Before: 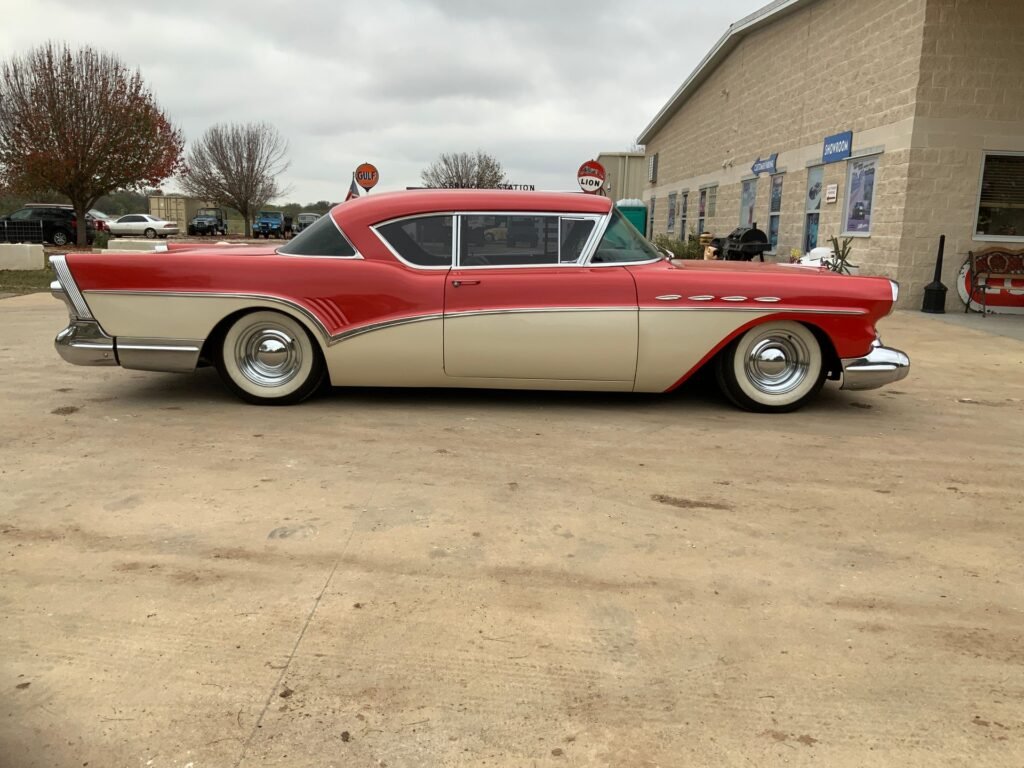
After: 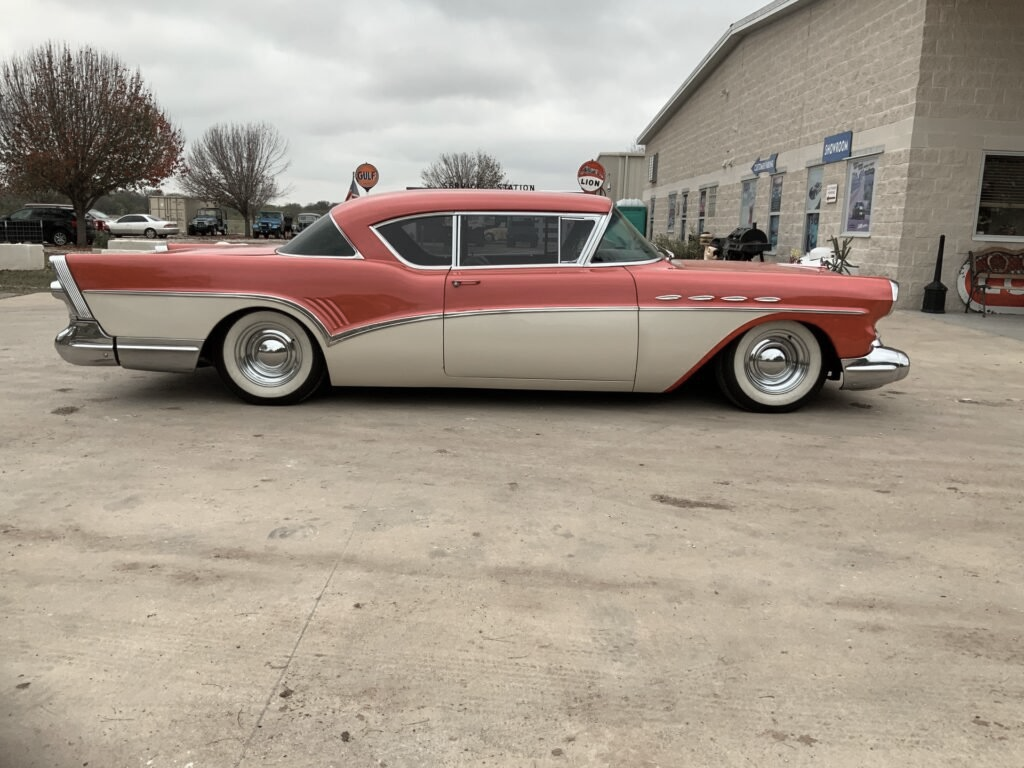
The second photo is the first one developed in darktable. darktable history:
color zones: curves: ch0 [(0, 0.559) (0.153, 0.551) (0.229, 0.5) (0.429, 0.5) (0.571, 0.5) (0.714, 0.5) (0.857, 0.5) (1, 0.559)]; ch1 [(0, 0.417) (0.112, 0.336) (0.213, 0.26) (0.429, 0.34) (0.571, 0.35) (0.683, 0.331) (0.857, 0.344) (1, 0.417)]
color balance: mode lift, gamma, gain (sRGB)
exposure: compensate highlight preservation false
